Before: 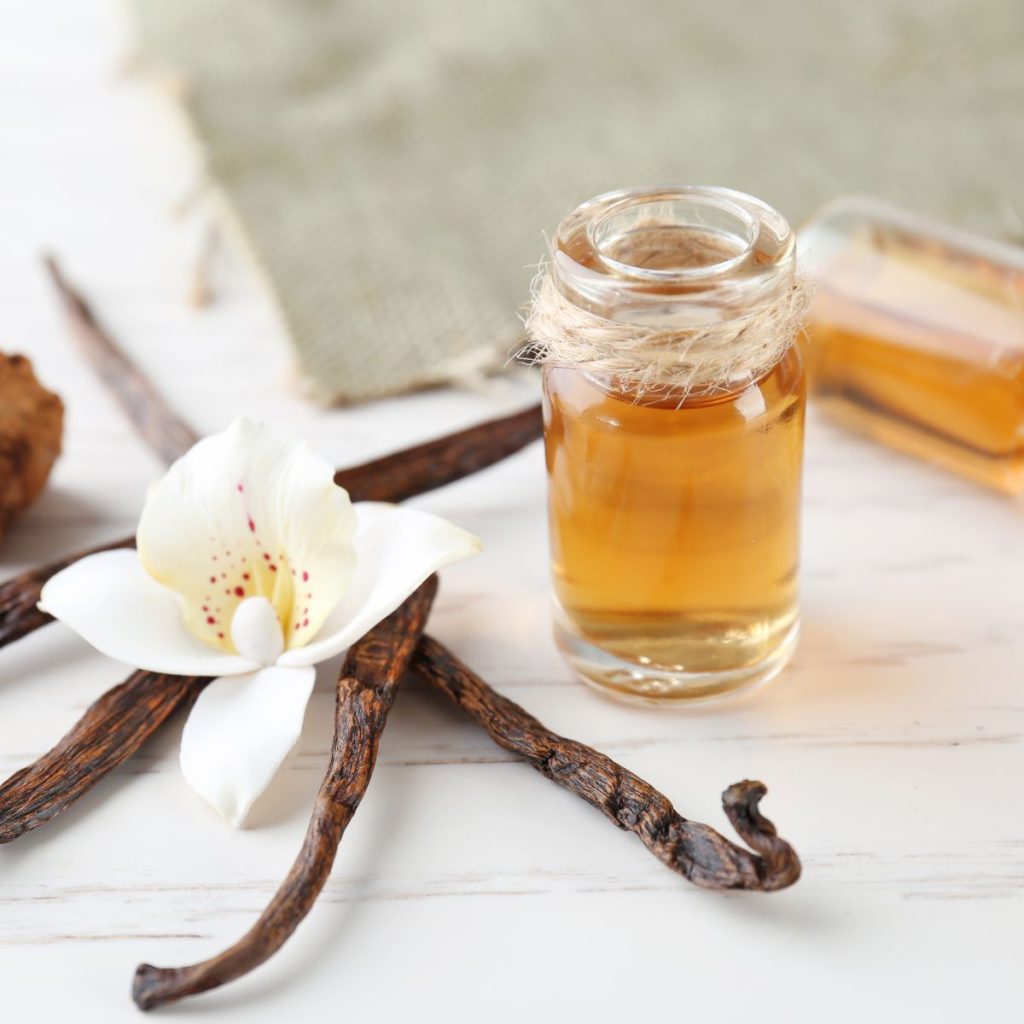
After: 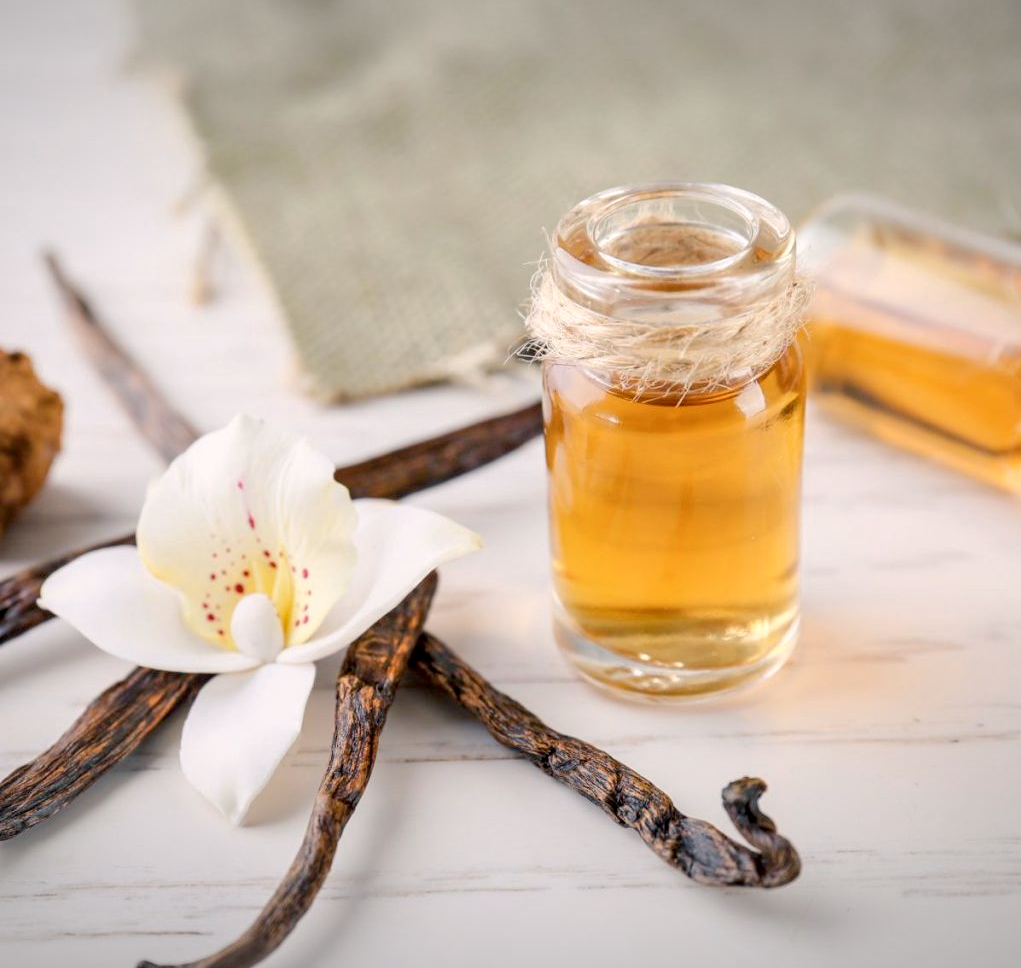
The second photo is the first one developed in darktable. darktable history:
color balance rgb: shadows lift › chroma 7.225%, shadows lift › hue 244.25°, highlights gain › chroma 0.923%, highlights gain › hue 28.83°, linear chroma grading › global chroma 8.72%, perceptual saturation grading › global saturation 5.36%, perceptual brilliance grading › mid-tones 10.594%, perceptual brilliance grading › shadows 14.843%
crop: top 0.346%, right 0.263%, bottom 5.108%
local contrast: on, module defaults
exposure: black level correction 0.009, exposure -0.168 EV, compensate highlight preservation false
vignetting: fall-off start 97.77%, fall-off radius 99.33%, brightness -0.522, saturation -0.515, width/height ratio 1.361
color correction: highlights a* 0.048, highlights b* -0.452
color zones: curves: ch0 [(0, 0.558) (0.143, 0.559) (0.286, 0.529) (0.429, 0.505) (0.571, 0.5) (0.714, 0.5) (0.857, 0.5) (1, 0.558)]; ch1 [(0, 0.469) (0.01, 0.469) (0.12, 0.446) (0.248, 0.469) (0.5, 0.5) (0.748, 0.5) (0.99, 0.469) (1, 0.469)]
